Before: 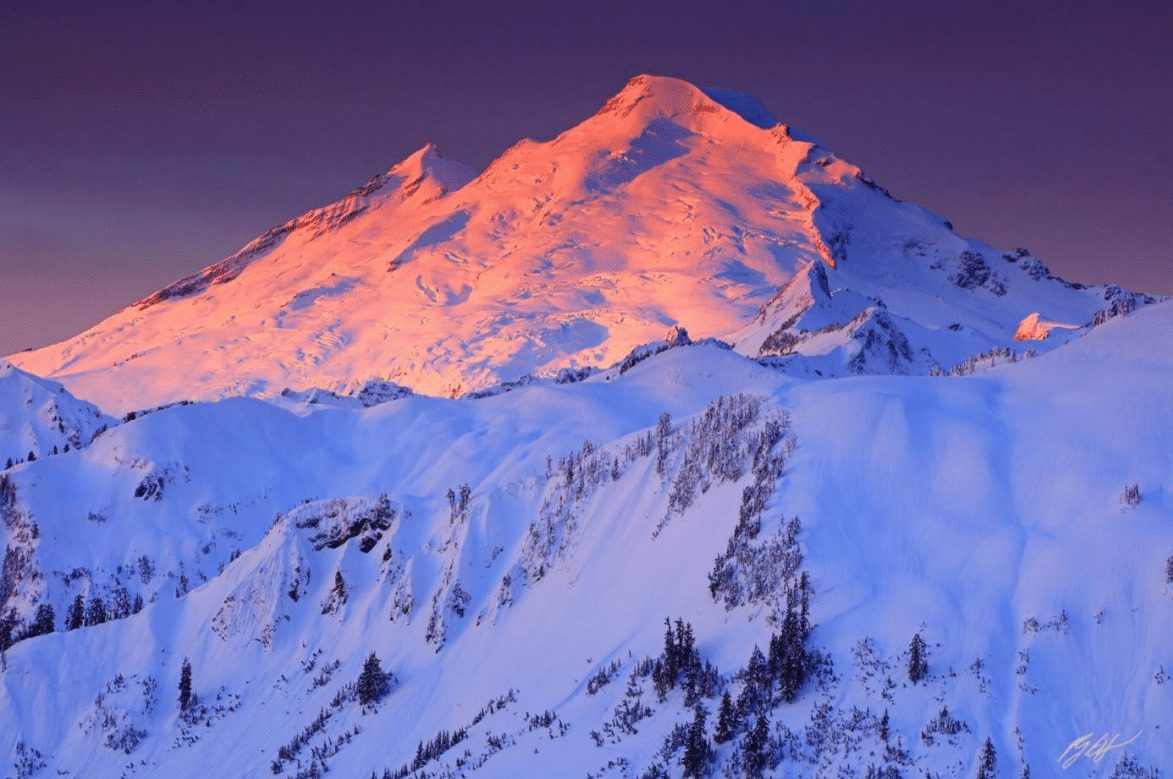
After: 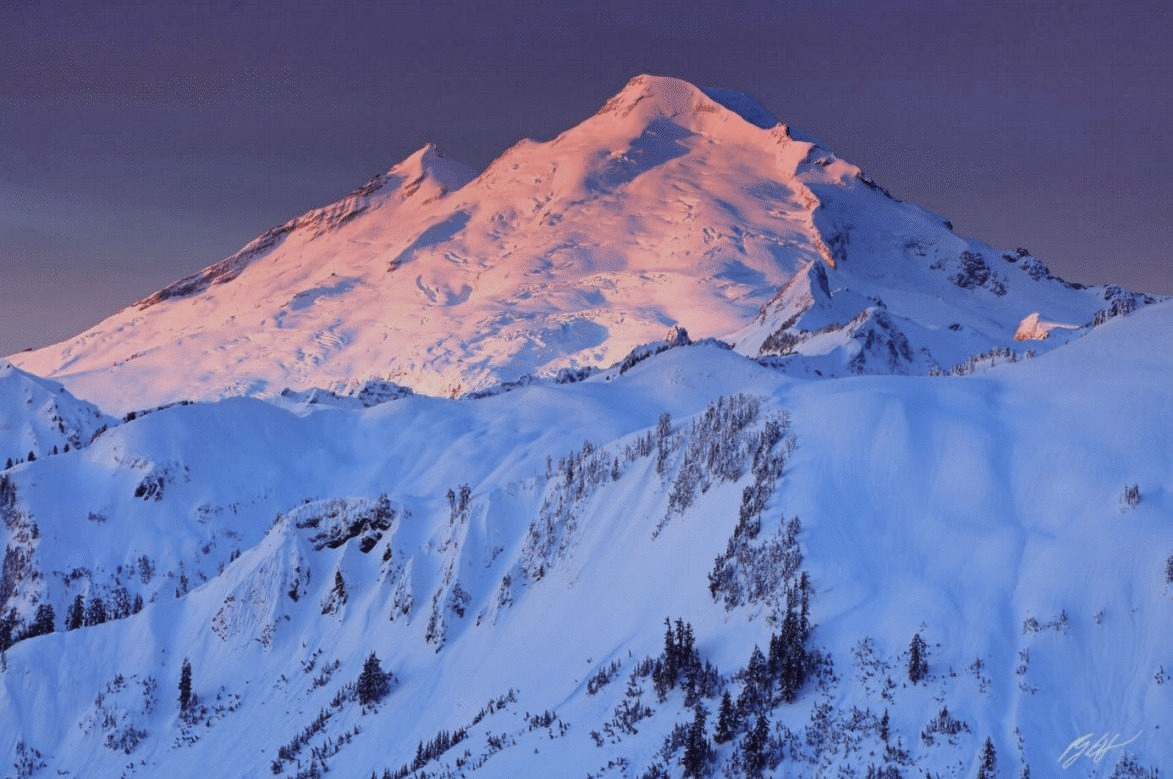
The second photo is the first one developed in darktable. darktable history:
shadows and highlights: shadows 60, soften with gaussian
color correction: highlights a* -12.64, highlights b* -18.1, saturation 0.7
